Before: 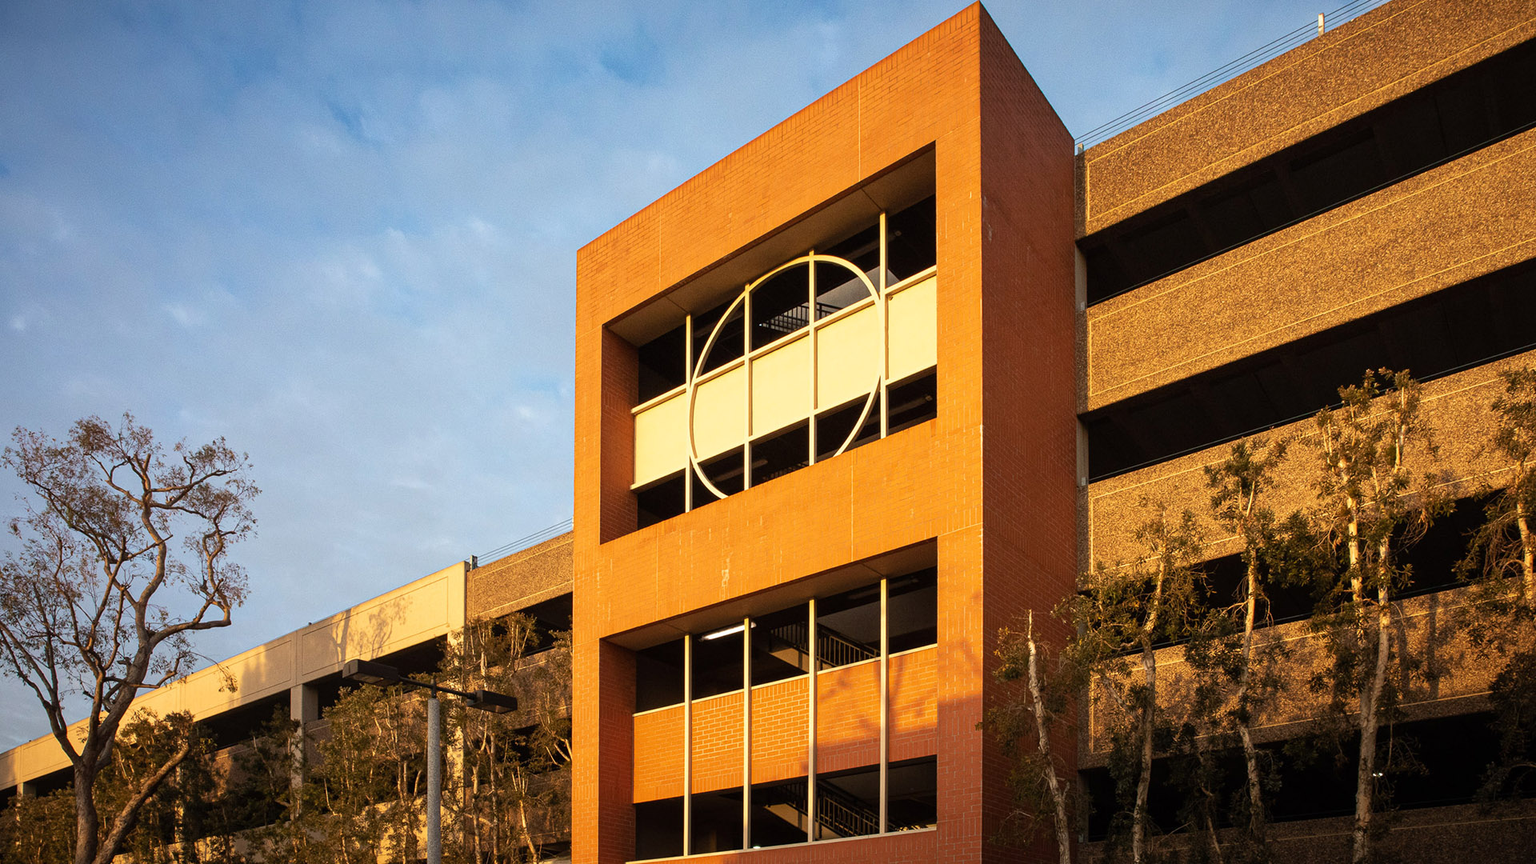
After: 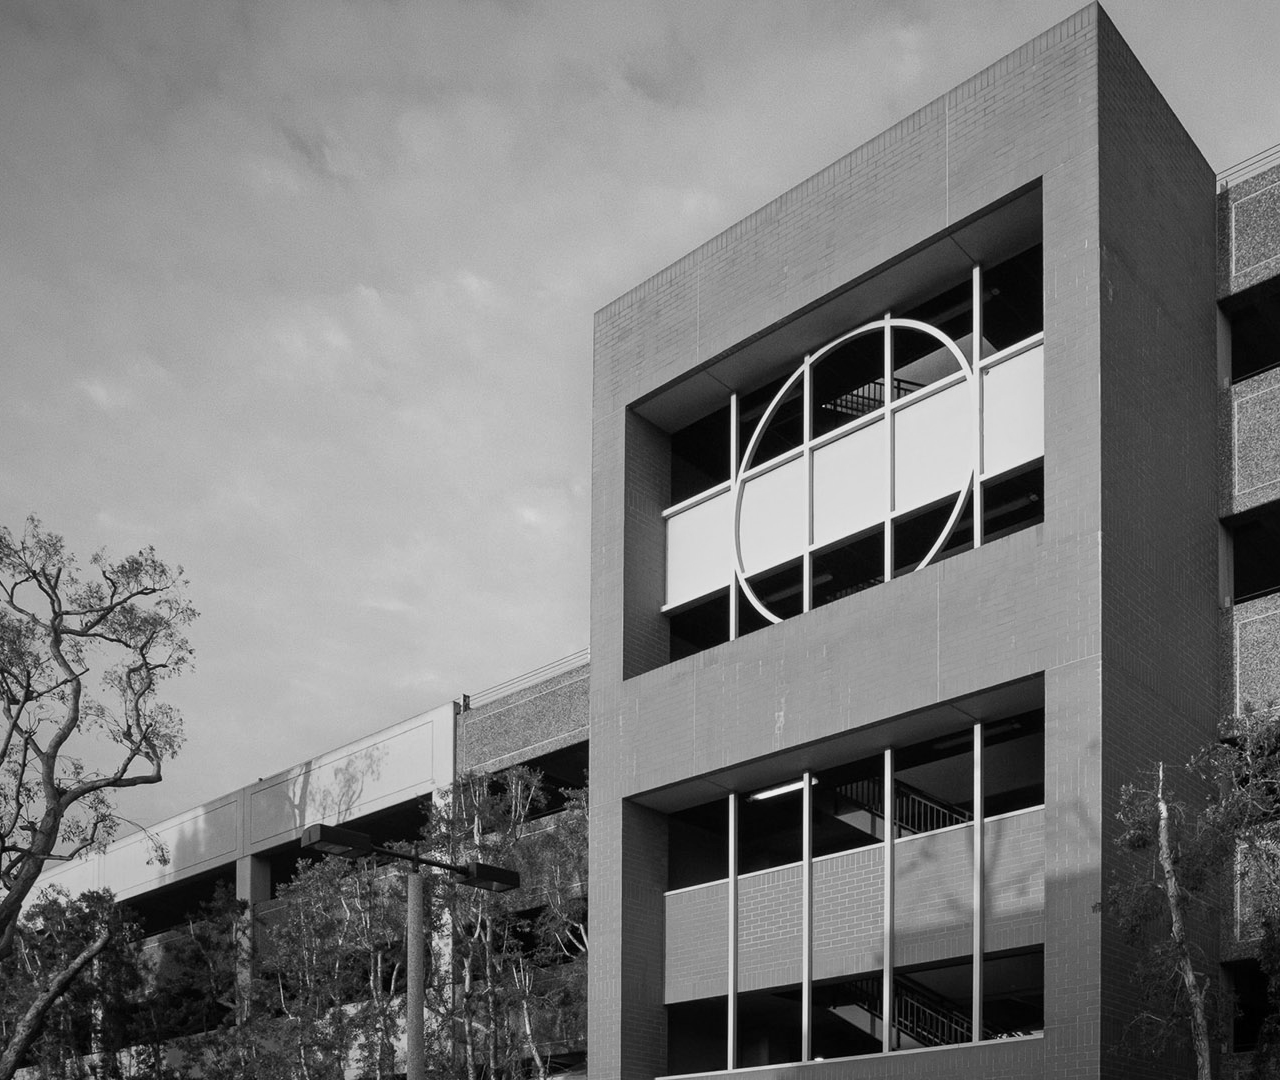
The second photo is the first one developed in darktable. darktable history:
crop and rotate: left 6.617%, right 26.717%
monochrome: a 14.95, b -89.96
white balance: emerald 1
